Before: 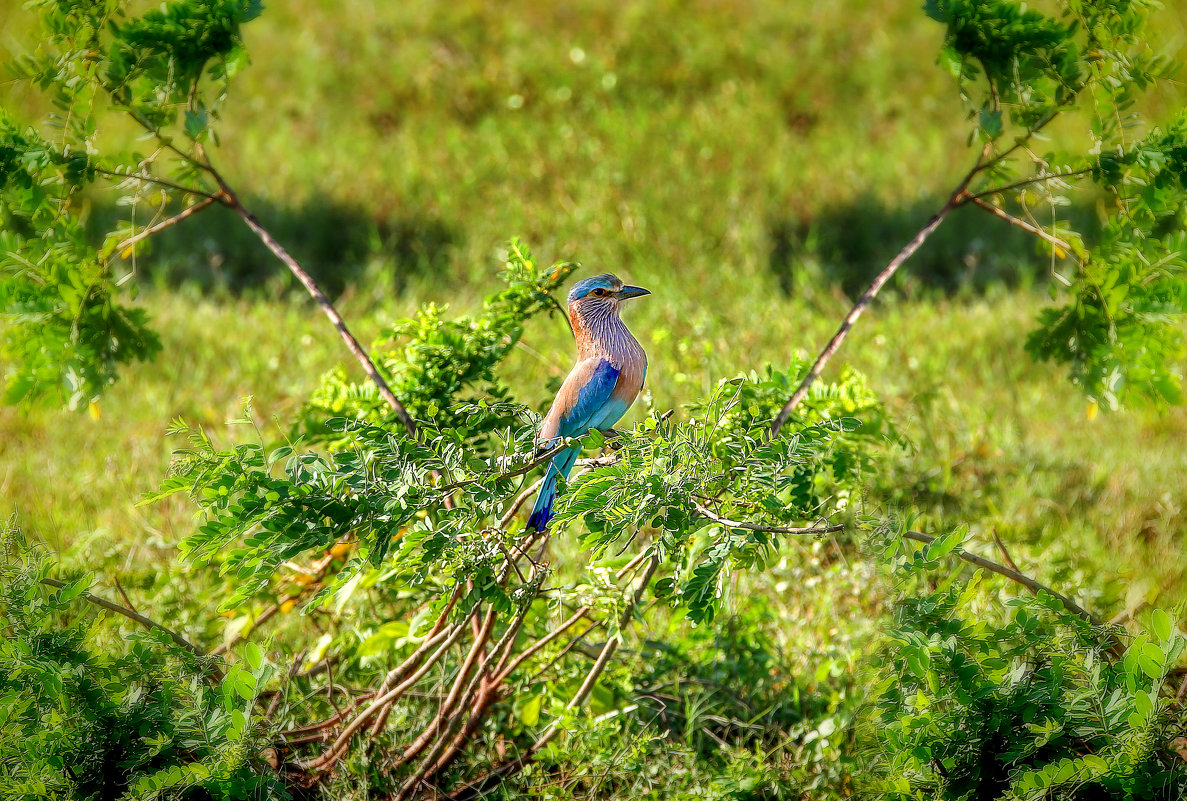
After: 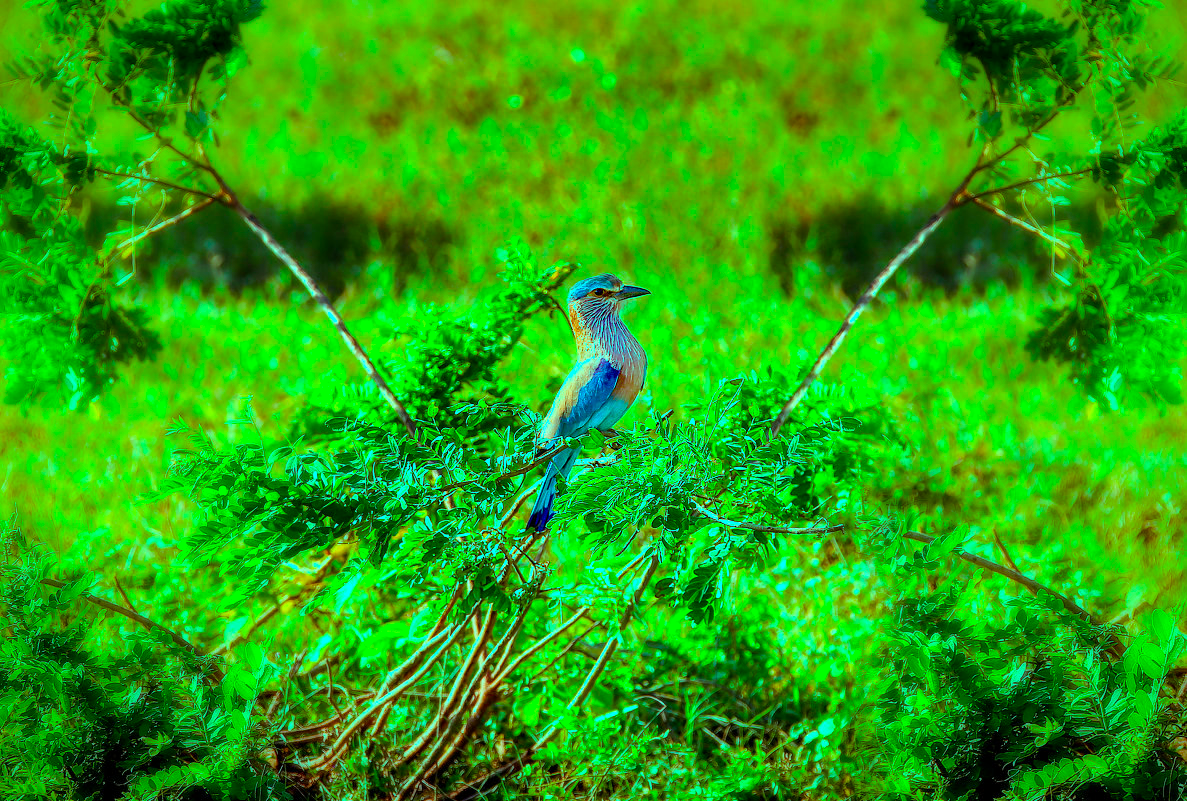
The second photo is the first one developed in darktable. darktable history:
color balance rgb: highlights gain › luminance 20.223%, highlights gain › chroma 13.062%, highlights gain › hue 174.72°, perceptual saturation grading › global saturation 25.413%, global vibrance 20%
